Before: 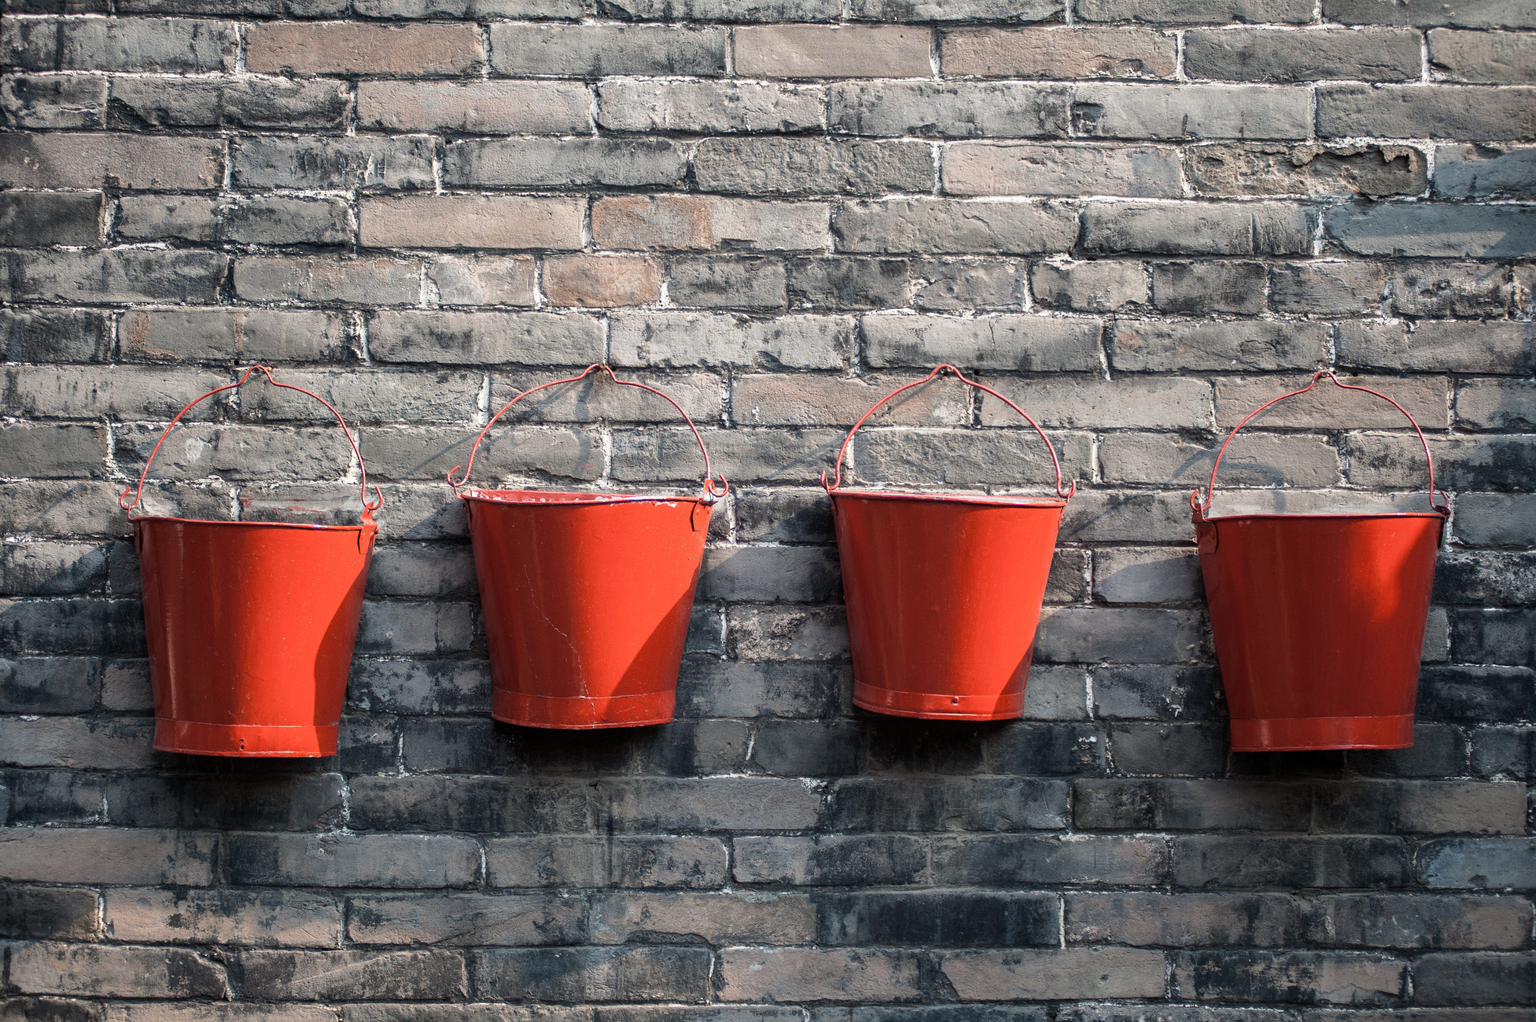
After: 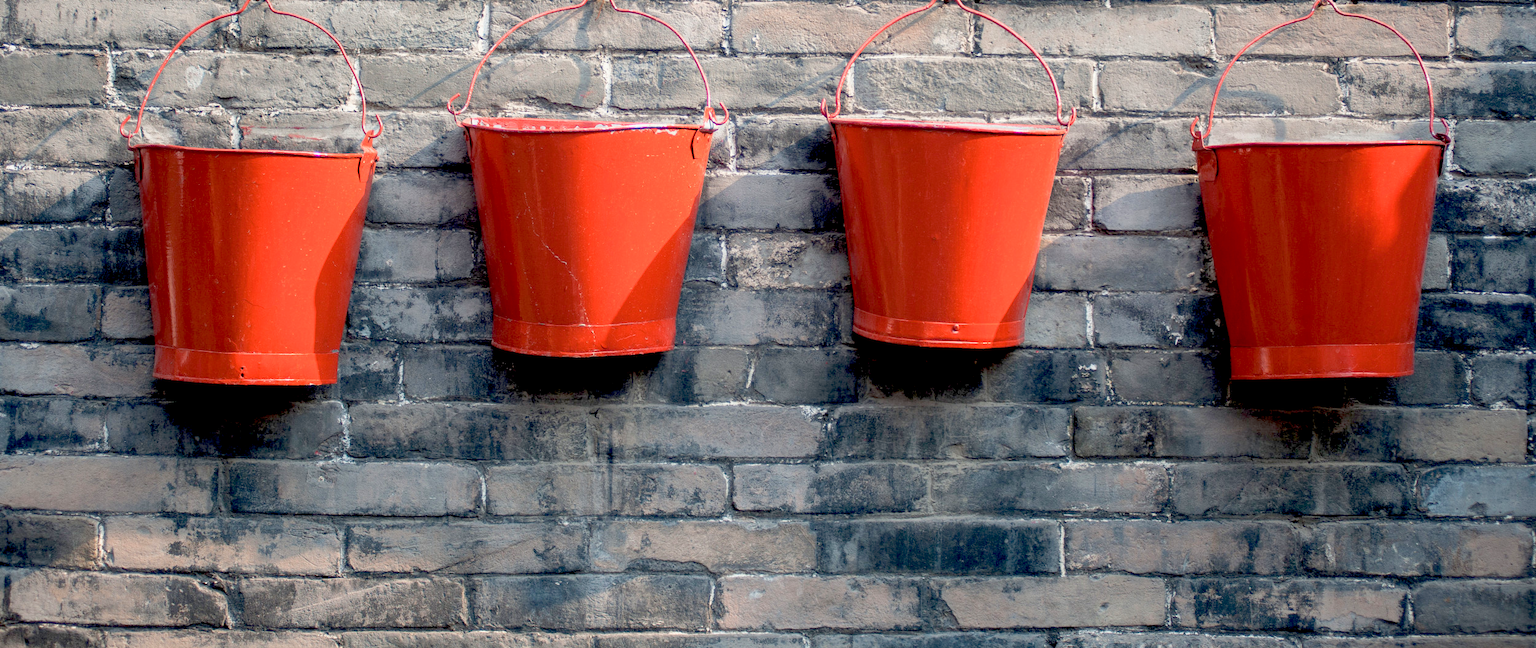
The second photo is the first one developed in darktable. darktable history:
color balance rgb: contrast -30%
exposure: black level correction 0.01, exposure 1 EV, compensate highlight preservation false
white balance: emerald 1
crop and rotate: top 36.435%
